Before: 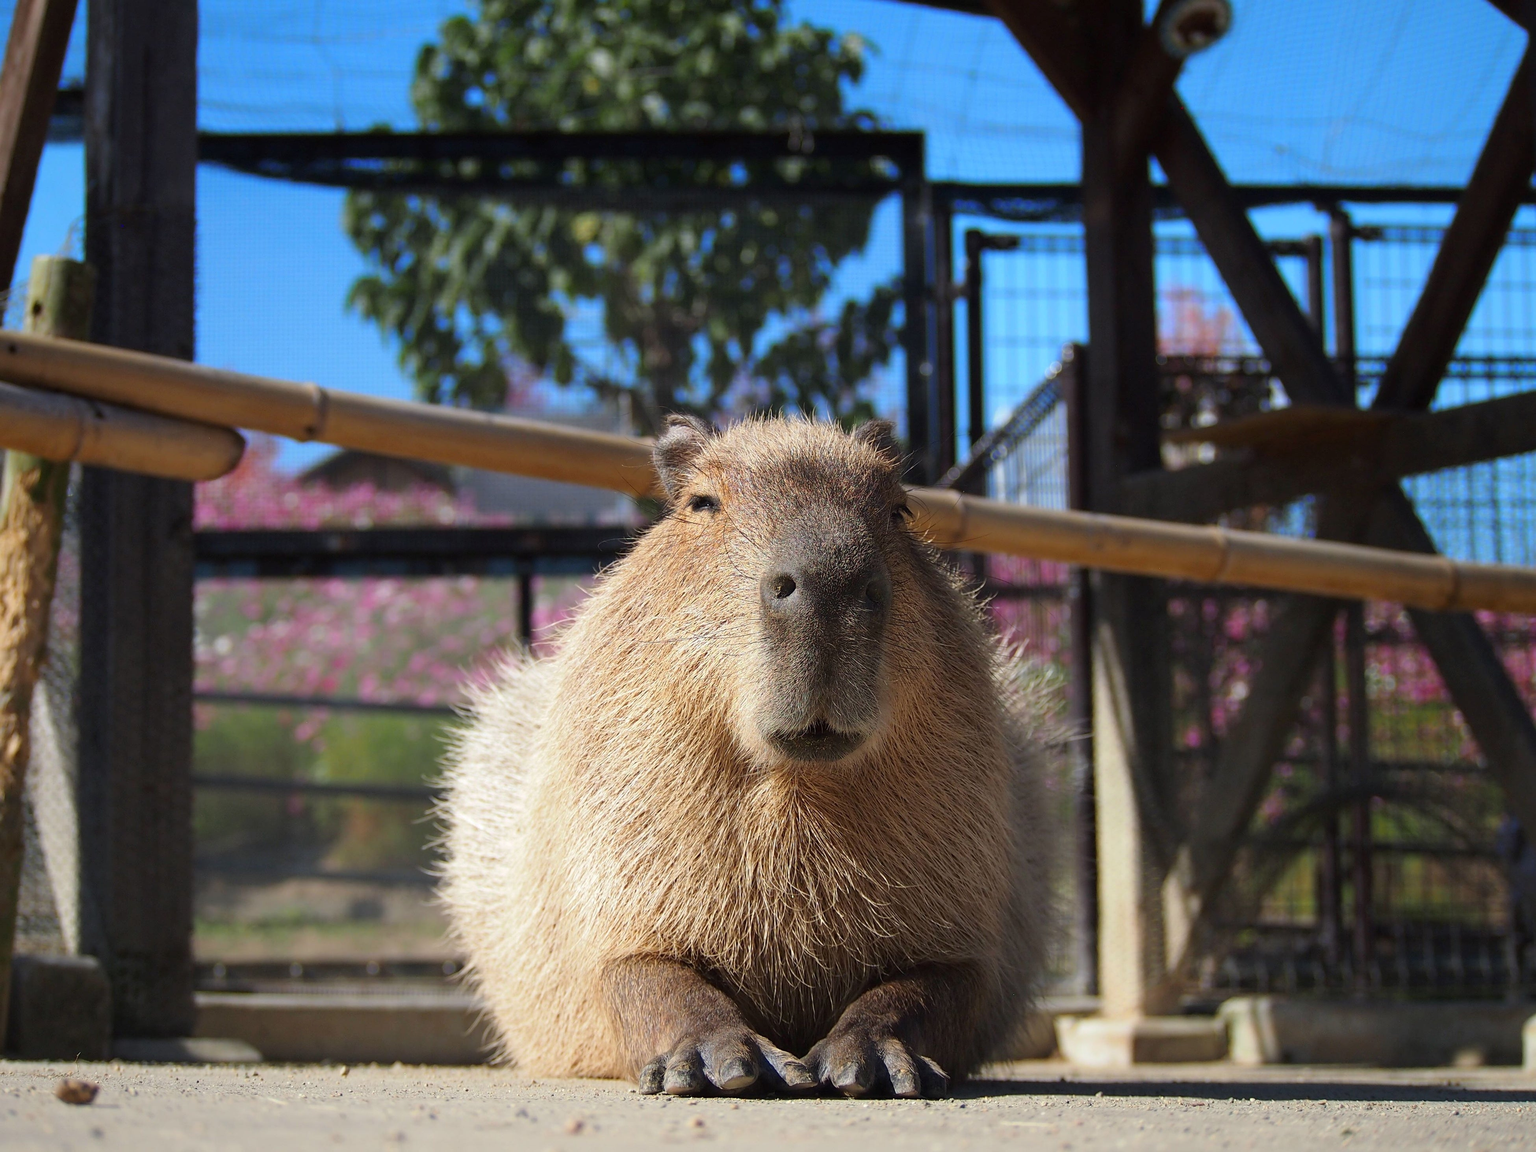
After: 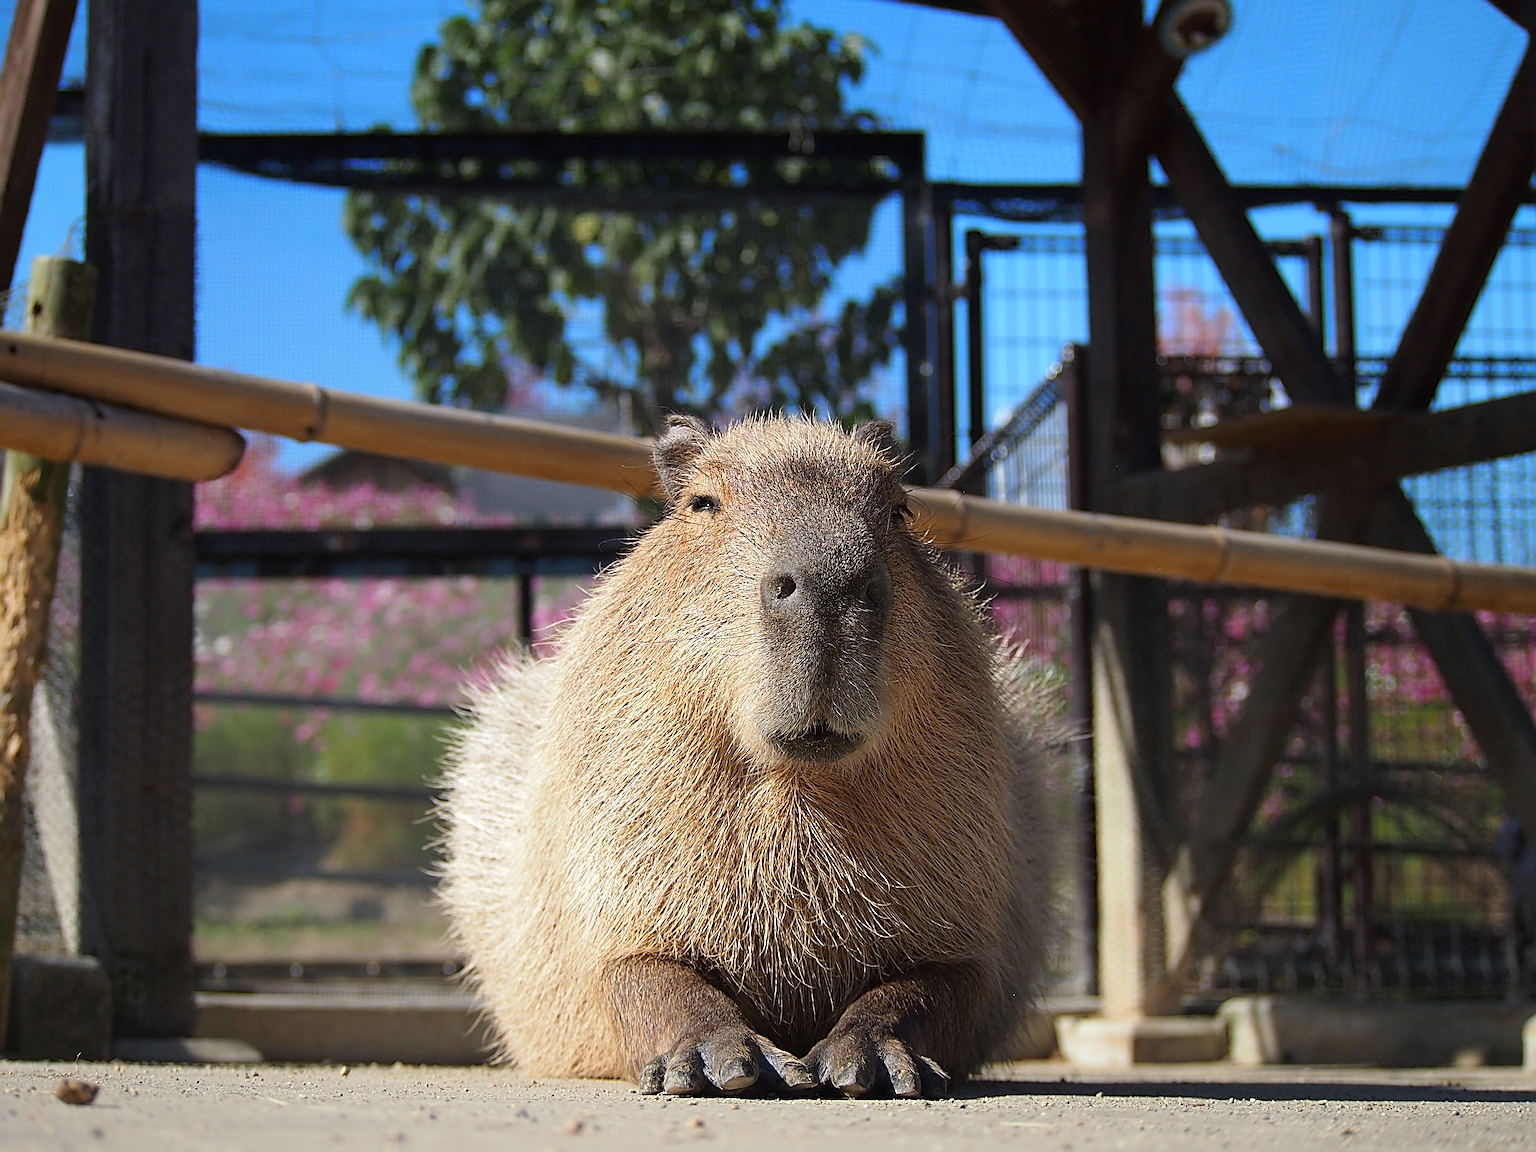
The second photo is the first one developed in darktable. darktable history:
sharpen: radius 3.706, amount 0.938
